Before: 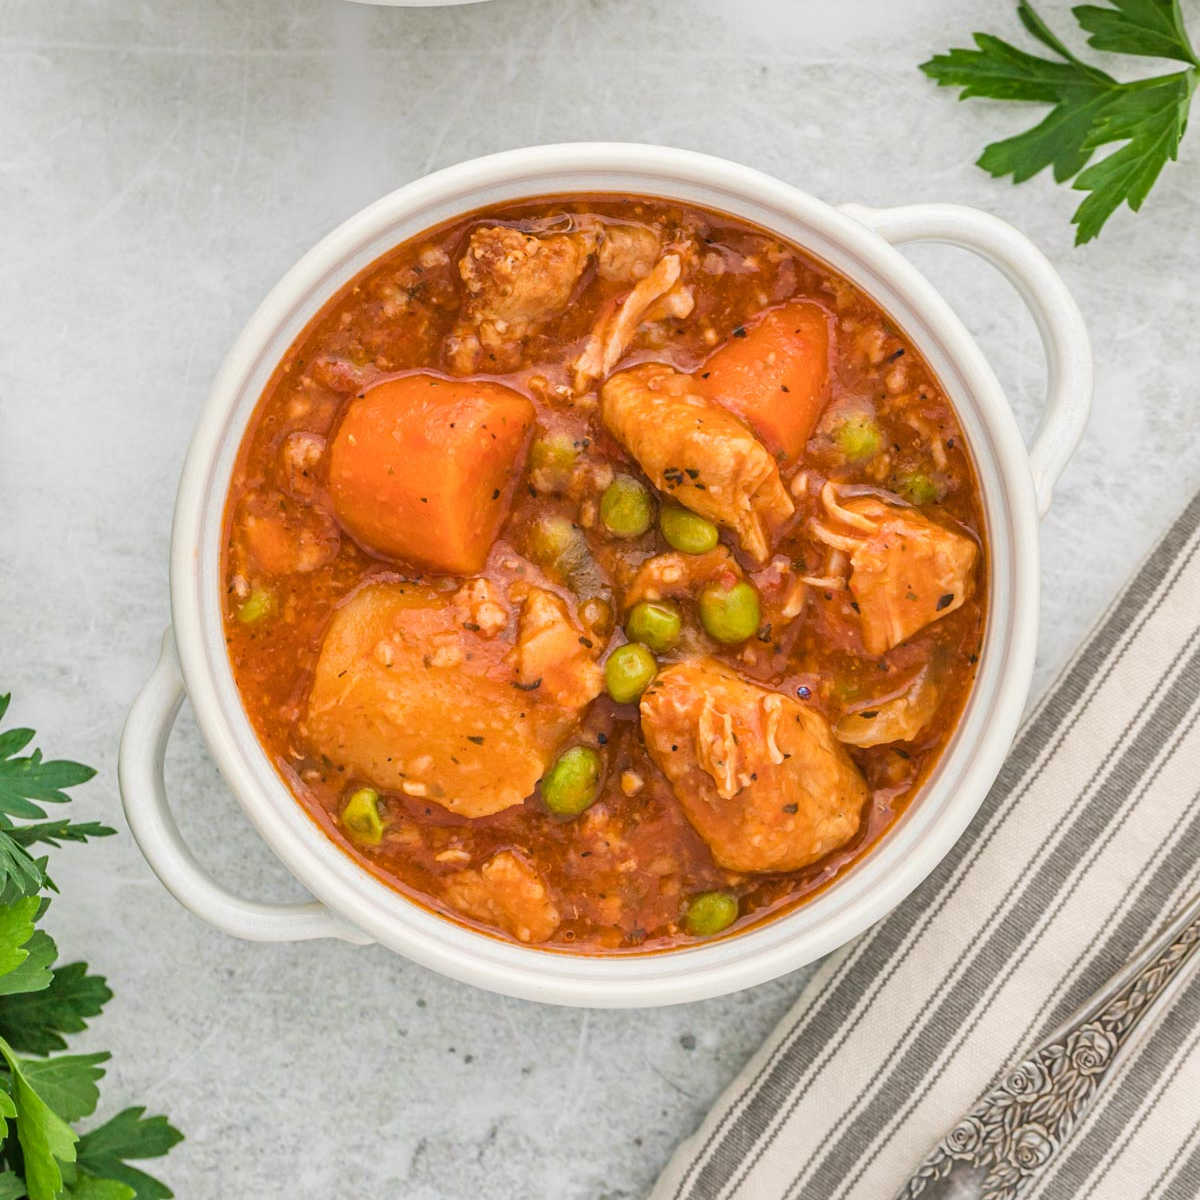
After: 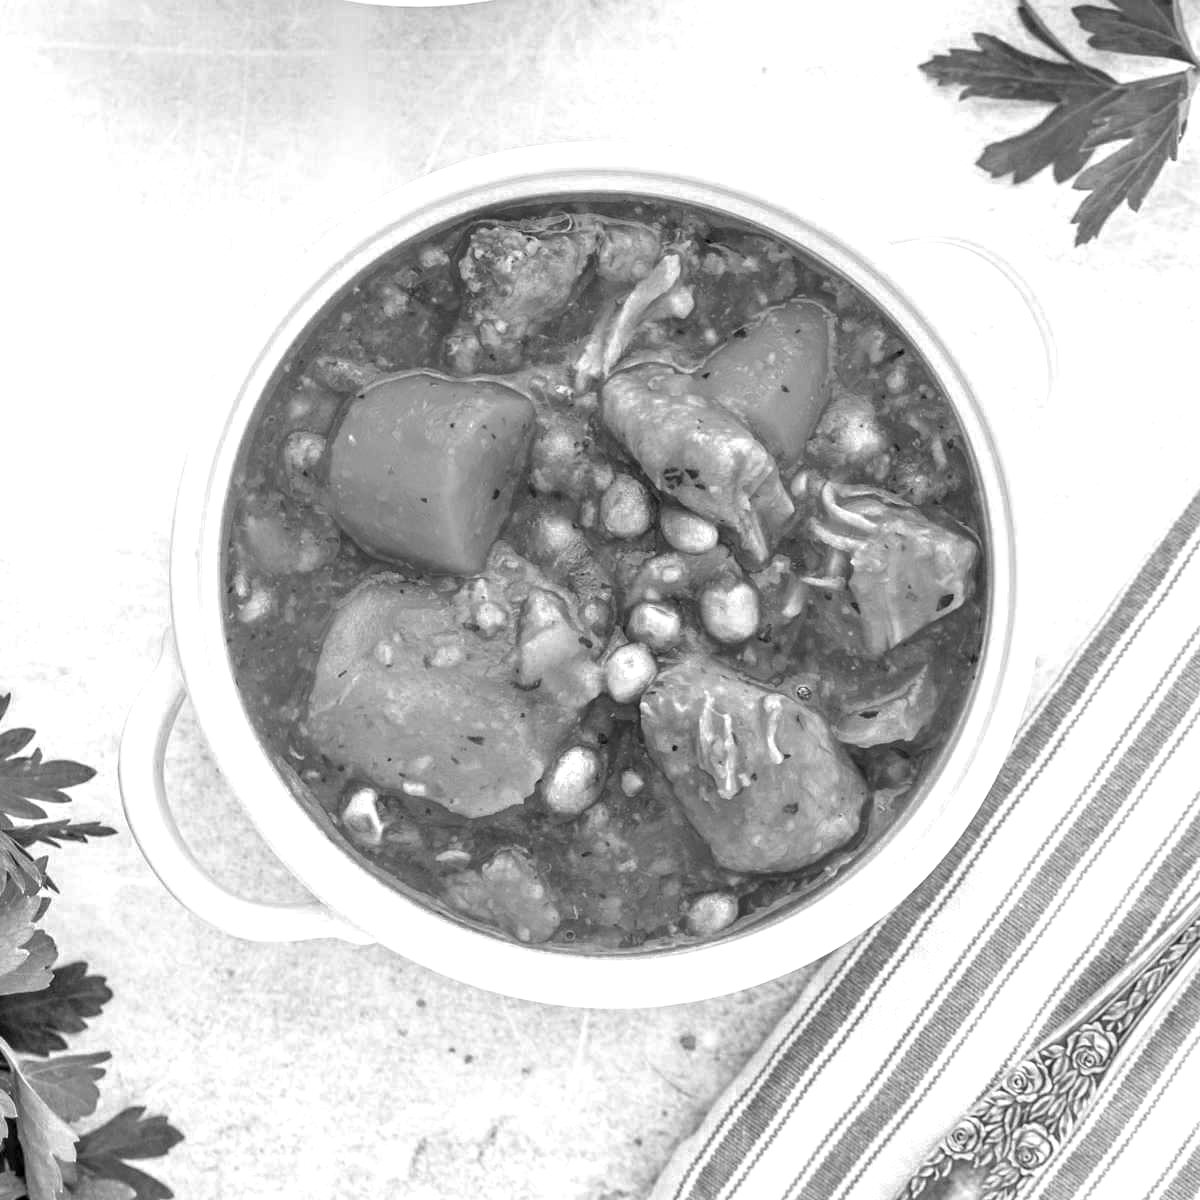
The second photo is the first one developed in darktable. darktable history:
color zones: curves: ch0 [(0.002, 0.593) (0.143, 0.417) (0.285, 0.541) (0.455, 0.289) (0.608, 0.327) (0.727, 0.283) (0.869, 0.571) (1, 0.603)]; ch1 [(0, 0) (0.143, 0) (0.286, 0) (0.429, 0) (0.571, 0) (0.714, 0) (0.857, 0)], mix 18.43%
exposure: black level correction 0.001, exposure 0.499 EV, compensate highlight preservation false
tone equalizer: mask exposure compensation -0.506 EV
levels: levels [0.062, 0.494, 0.925]
